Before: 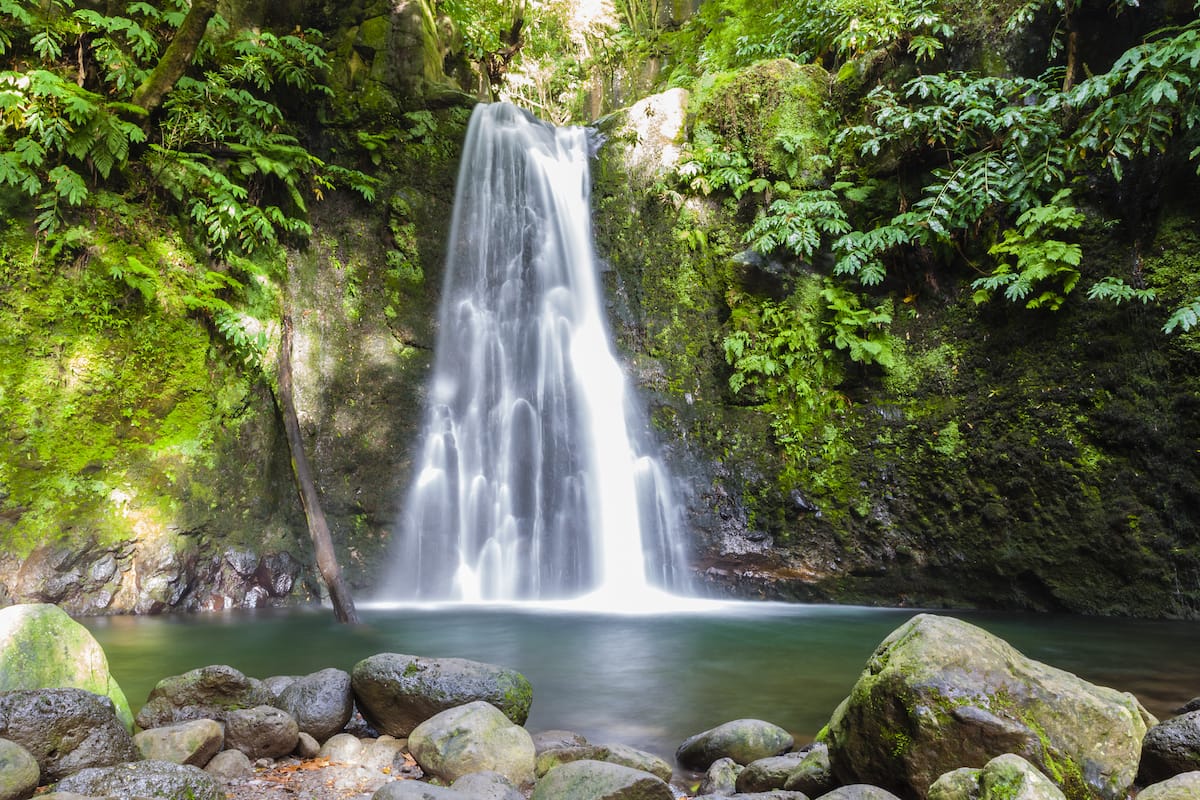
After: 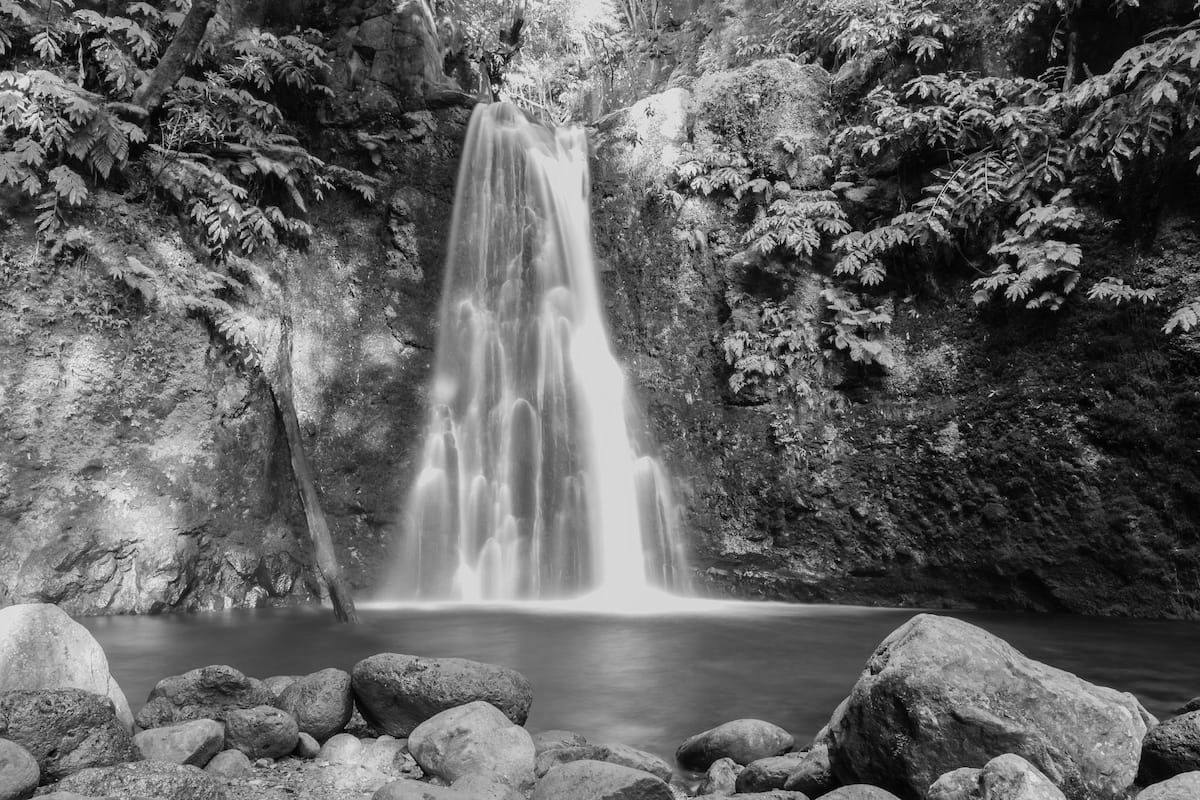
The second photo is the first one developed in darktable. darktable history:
filmic rgb: black relative exposure -11.35 EV, white relative exposure 3.22 EV, hardness 6.76, color science v6 (2022)
monochrome: a 30.25, b 92.03
